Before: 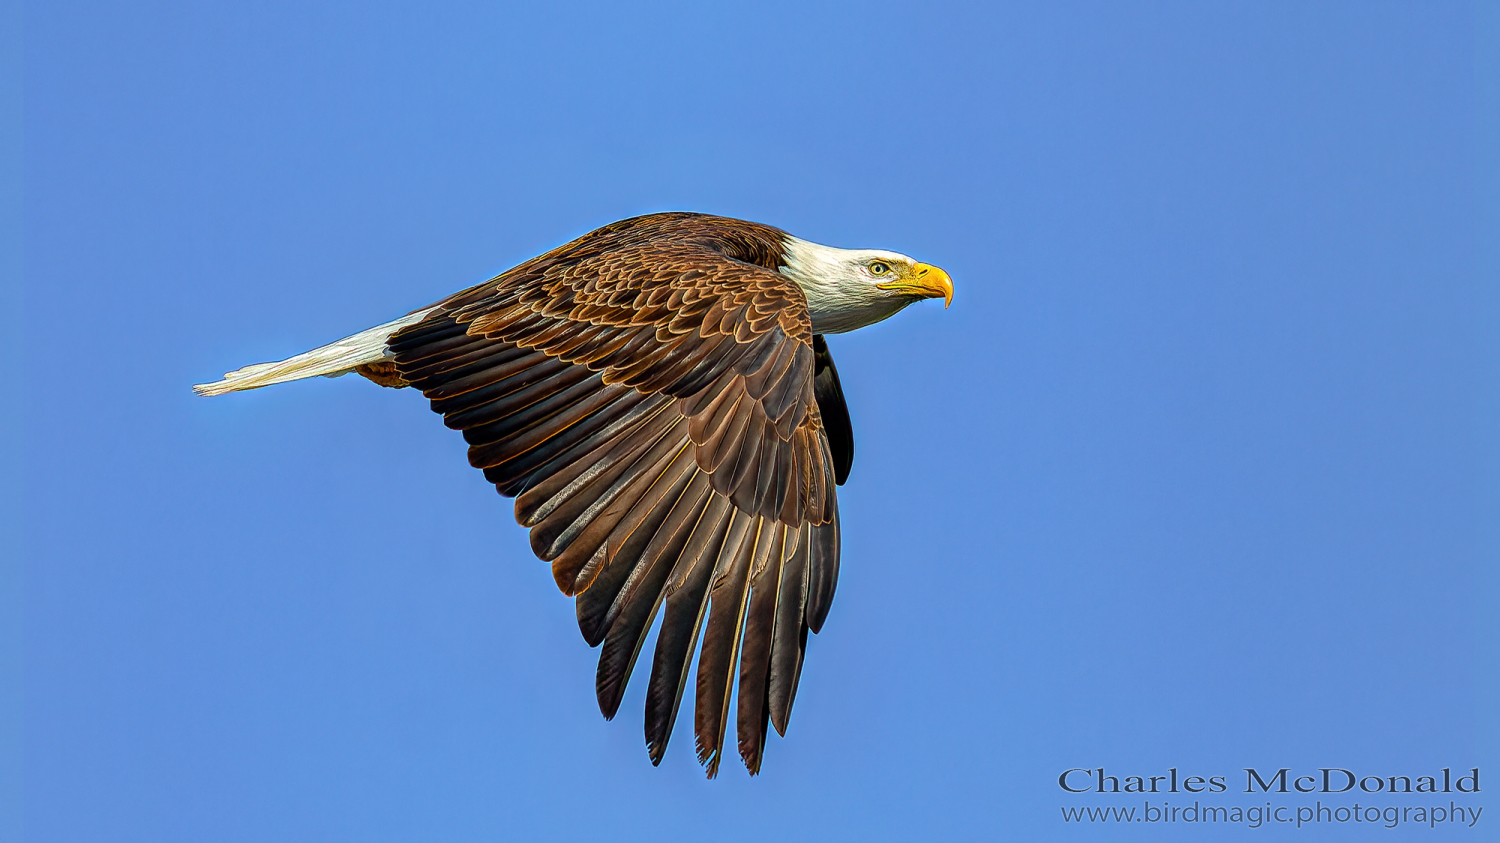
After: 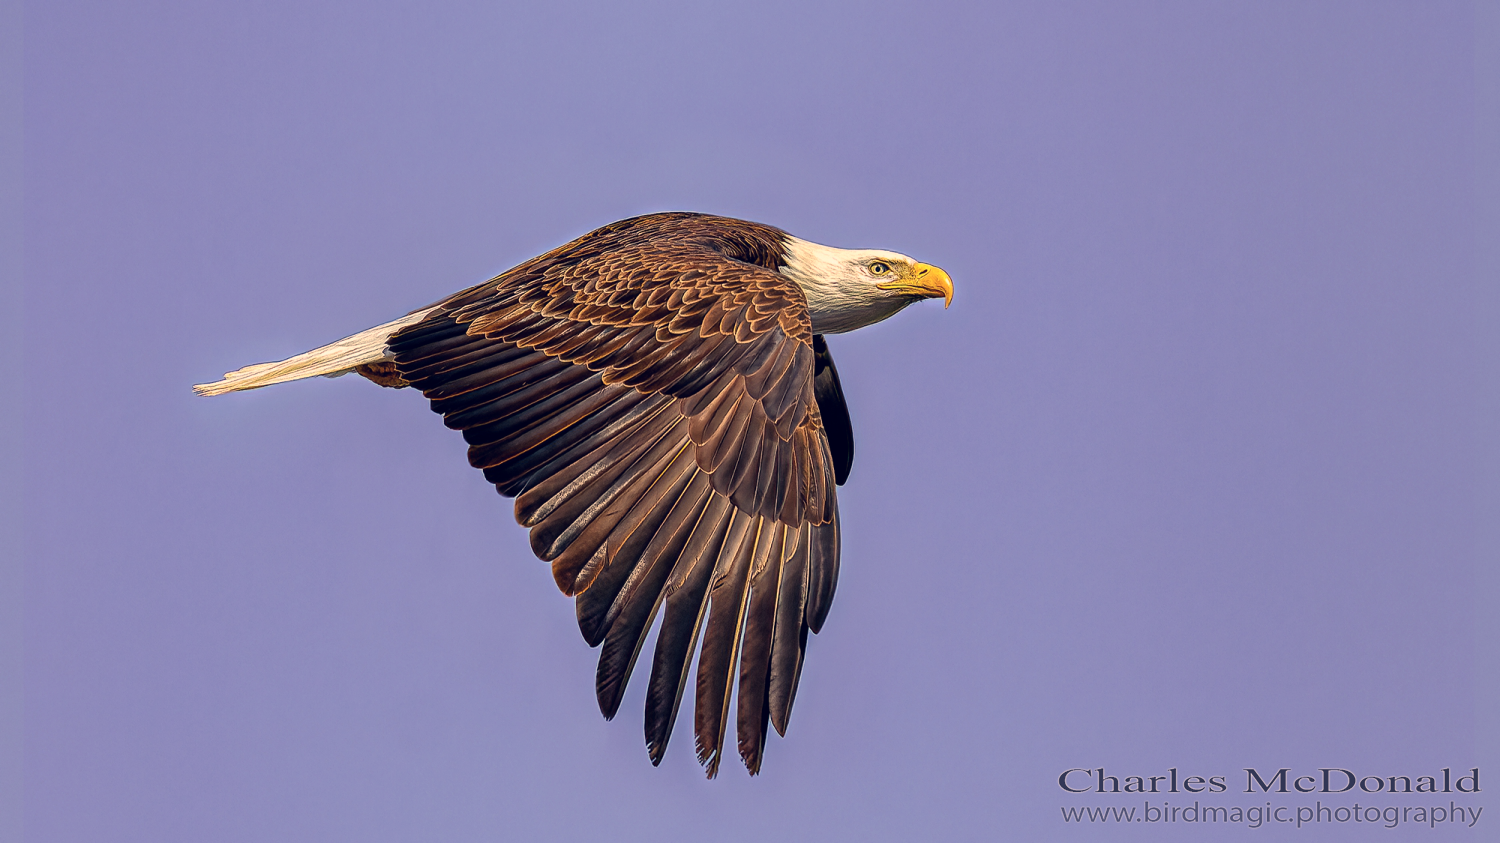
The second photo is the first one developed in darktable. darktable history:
color correction: highlights a* 19.59, highlights b* 27.49, shadows a* 3.46, shadows b* -17.28, saturation 0.73
